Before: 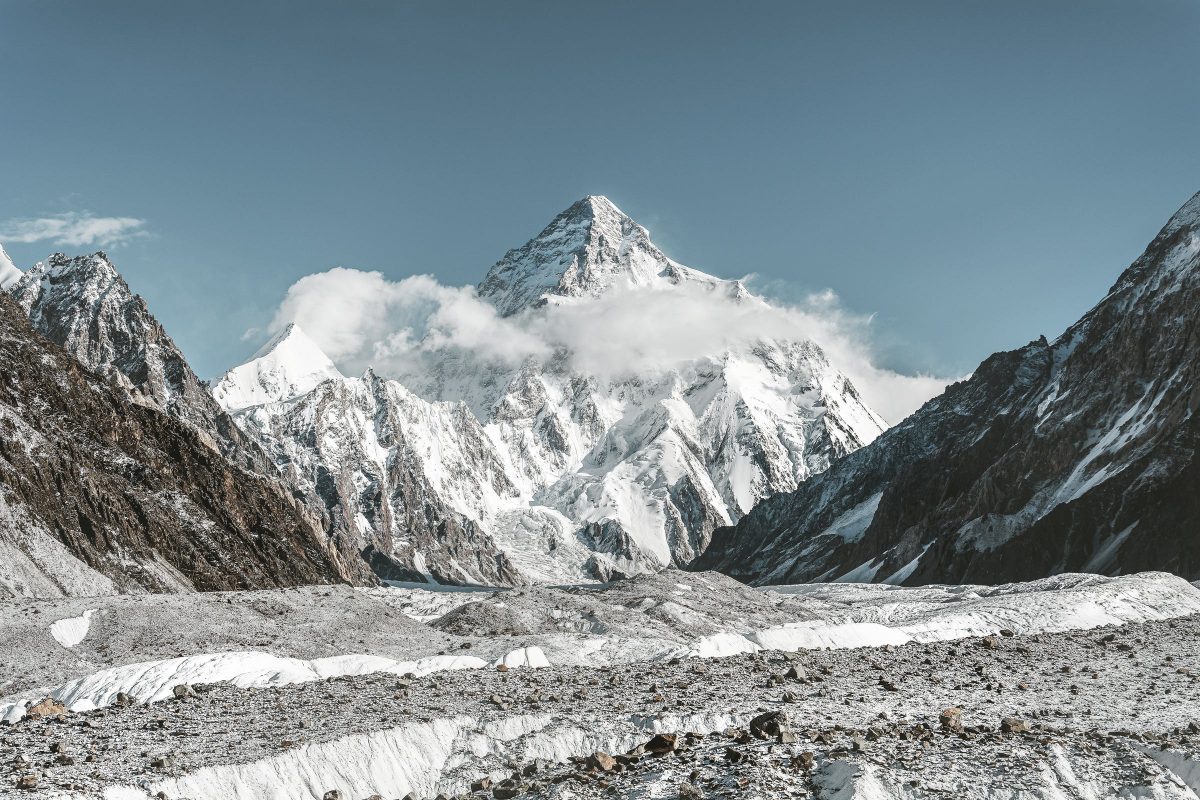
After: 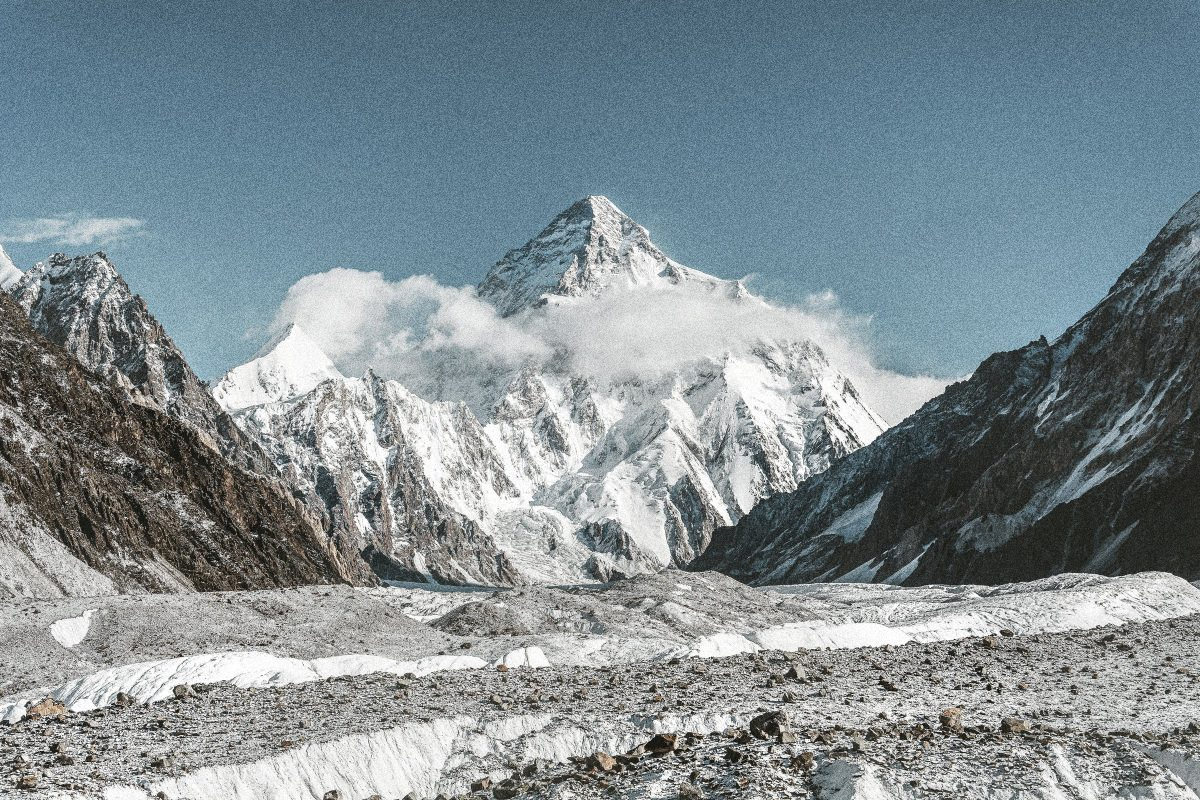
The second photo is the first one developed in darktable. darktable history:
grain: coarseness 14.49 ISO, strength 48.04%, mid-tones bias 35%
tone equalizer: on, module defaults
